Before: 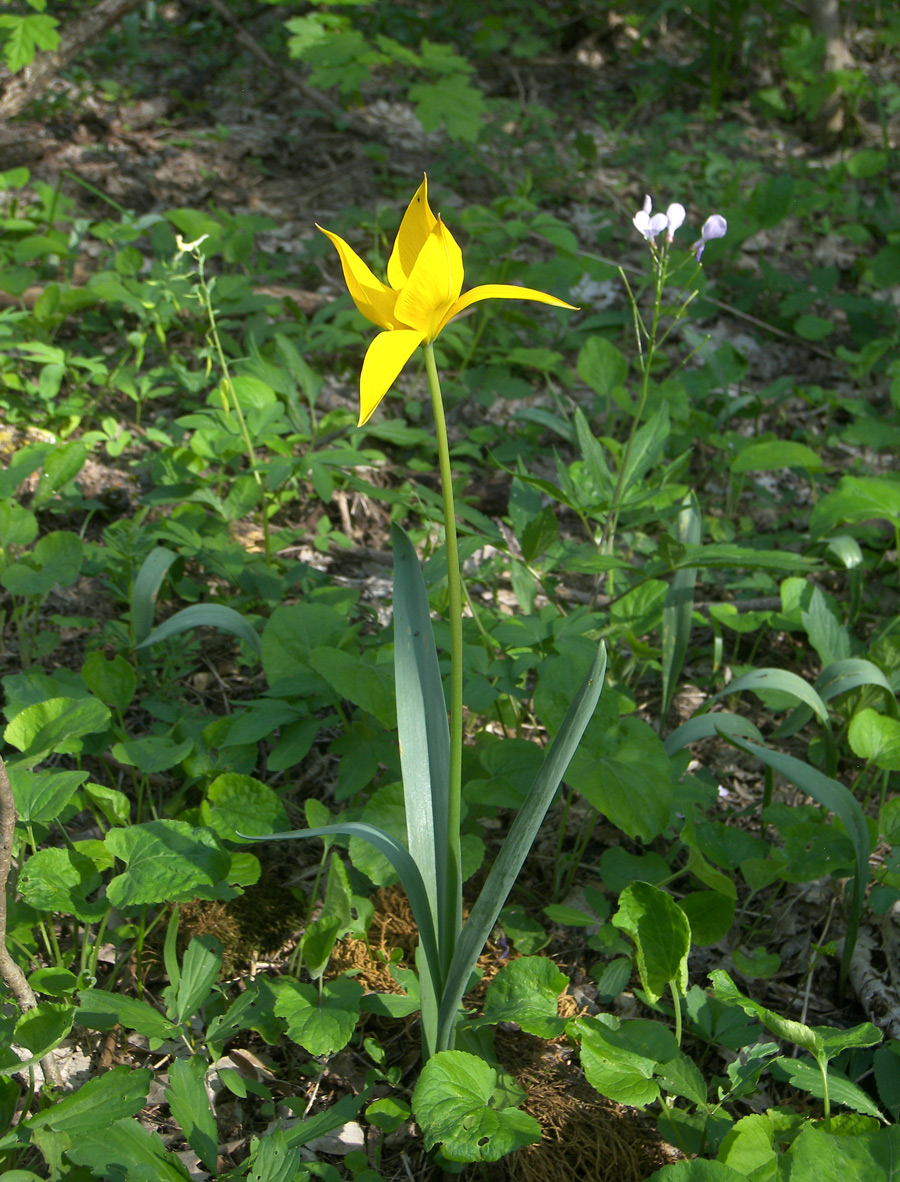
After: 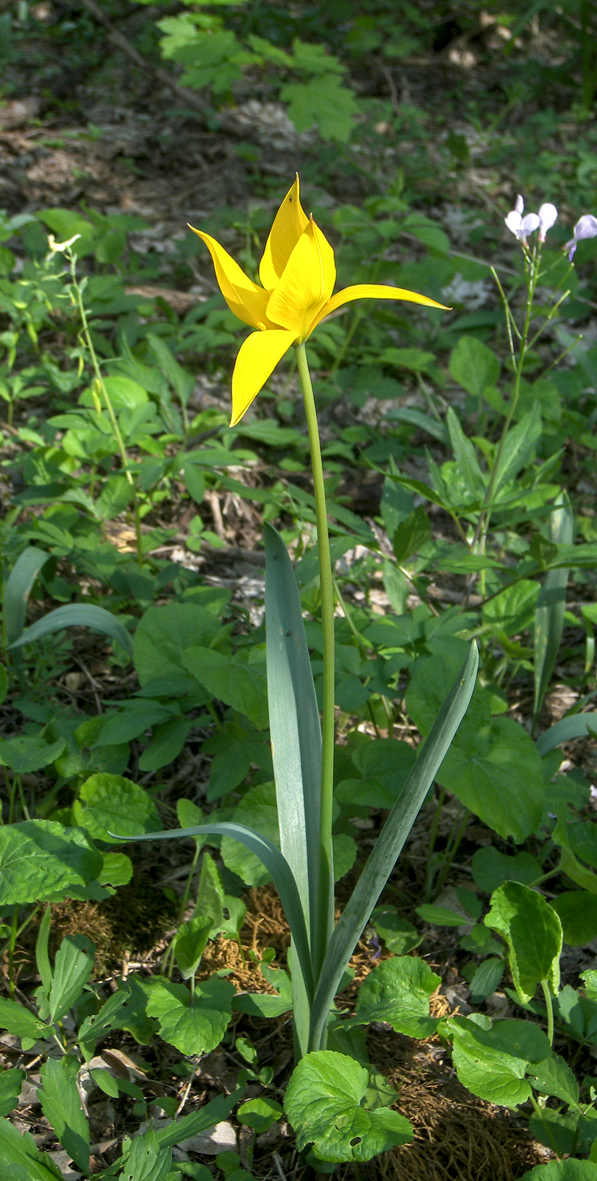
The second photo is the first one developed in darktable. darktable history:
local contrast: on, module defaults
crop and rotate: left 14.317%, right 19.239%
